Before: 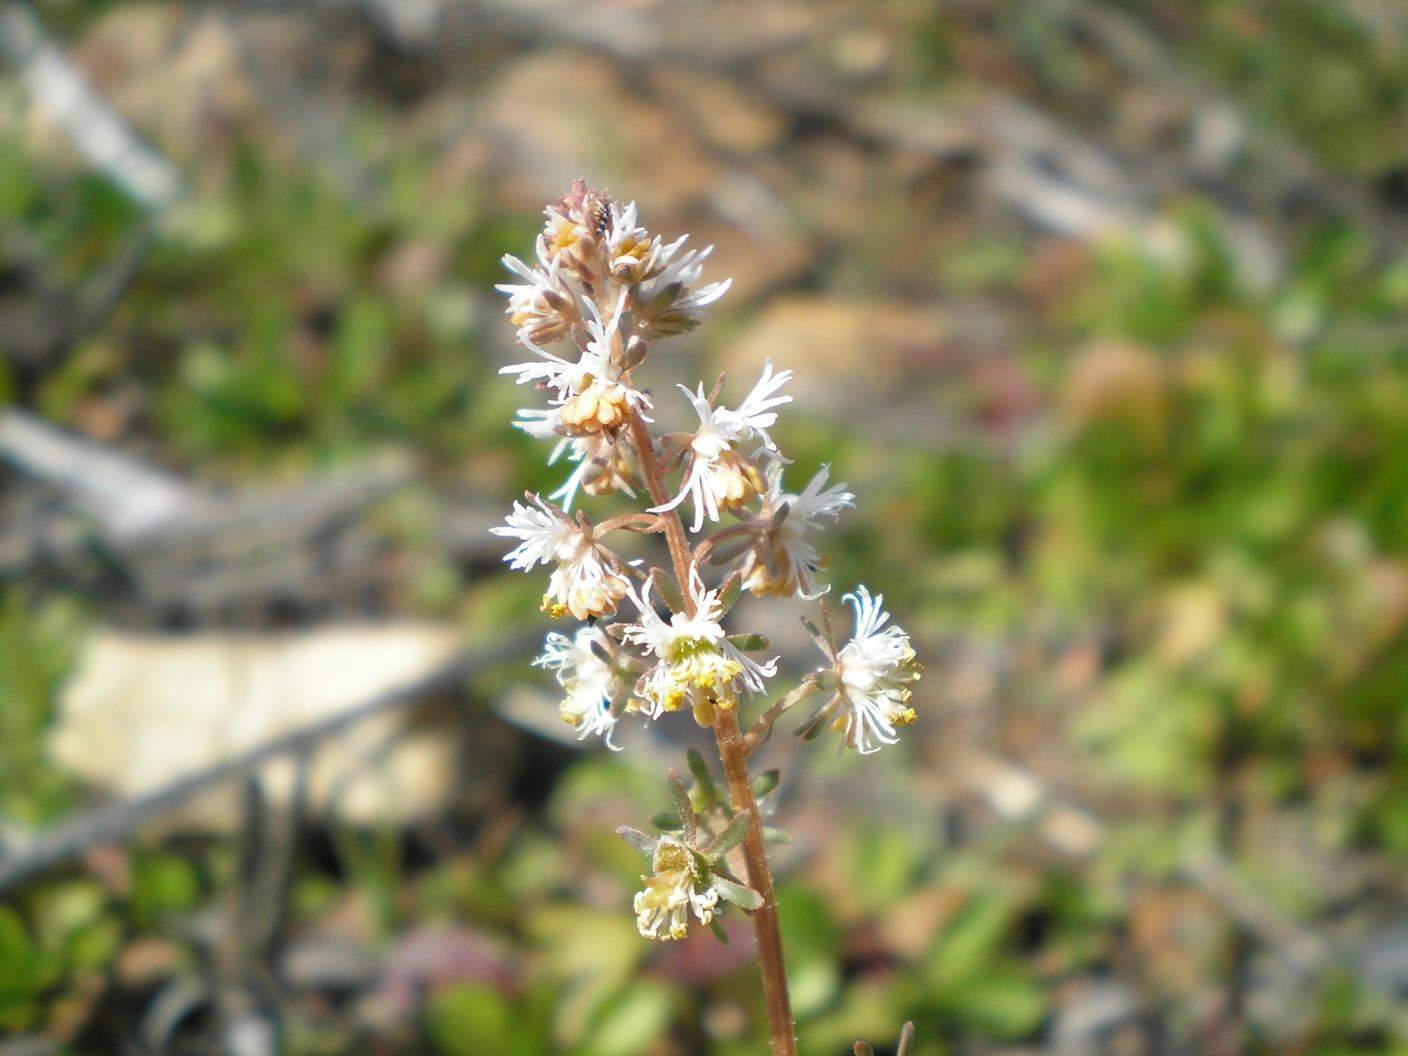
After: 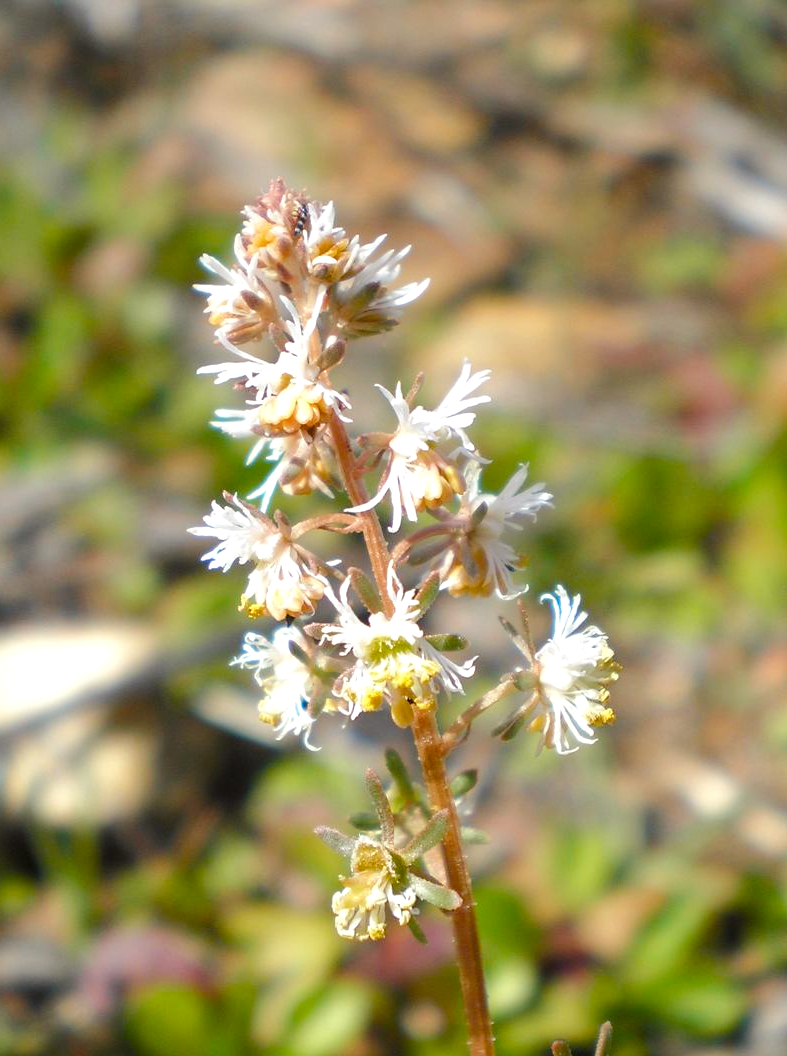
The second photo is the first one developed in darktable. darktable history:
crop: left 21.503%, right 22.537%
color balance rgb: power › chroma 0.311%, power › hue 22.77°, perceptual saturation grading › global saturation 20%, perceptual saturation grading › highlights -24.758%, perceptual saturation grading › shadows 24.445%, perceptual brilliance grading › highlights 6.287%, perceptual brilliance grading › mid-tones 17.535%, perceptual brilliance grading › shadows -5.436%, global vibrance 14.677%
